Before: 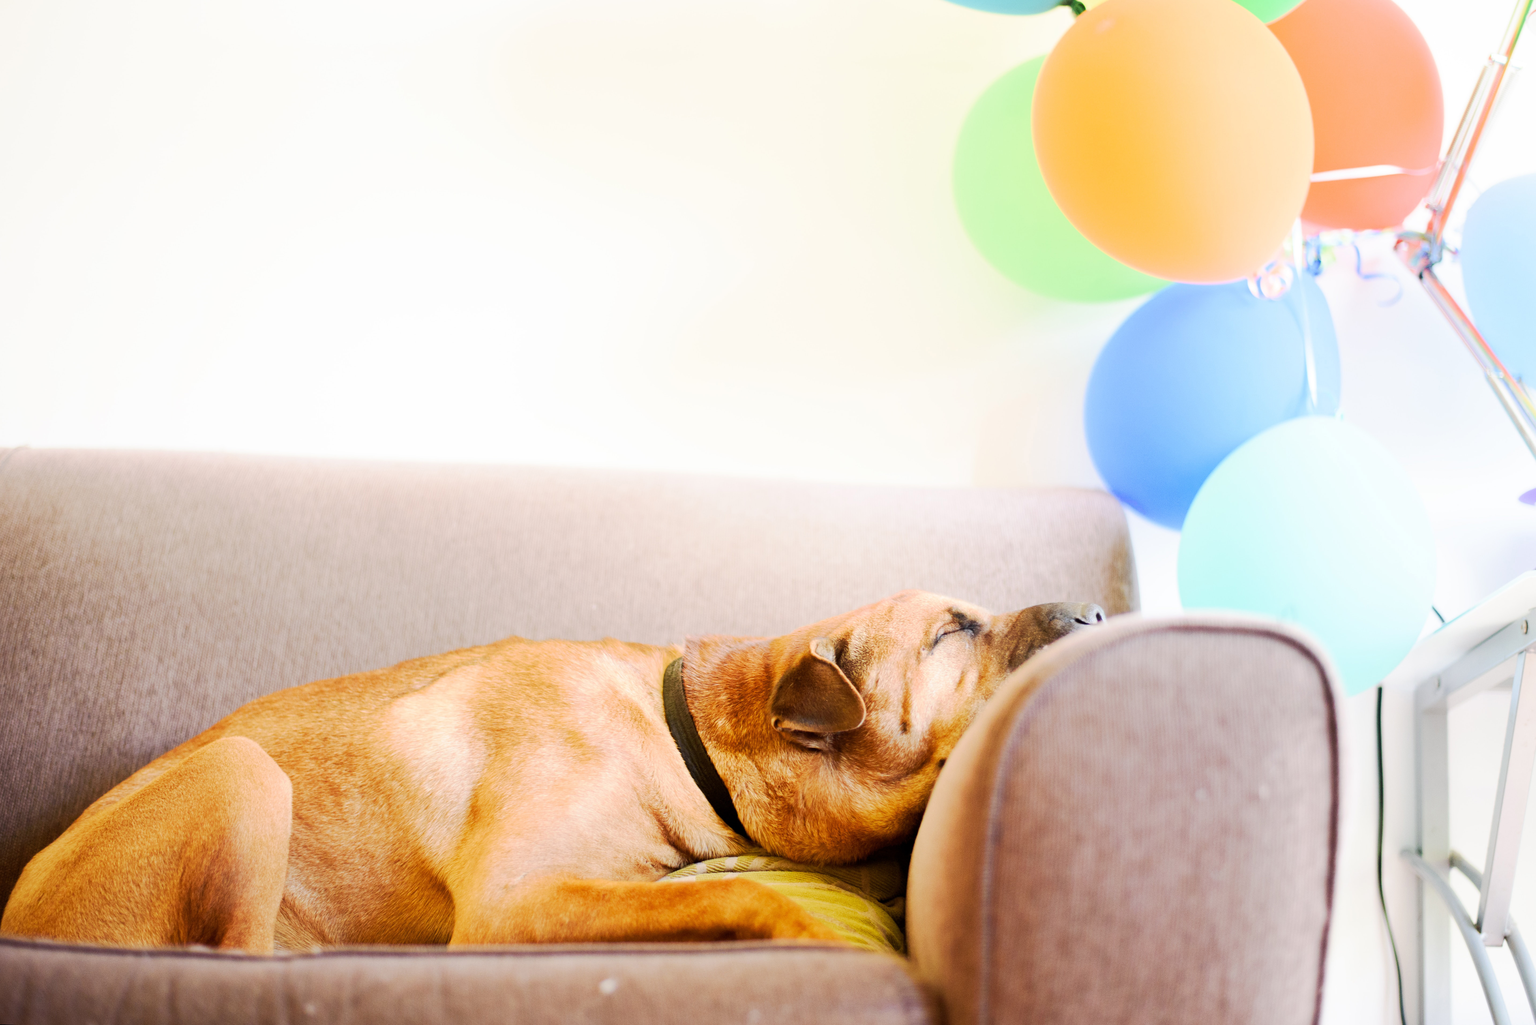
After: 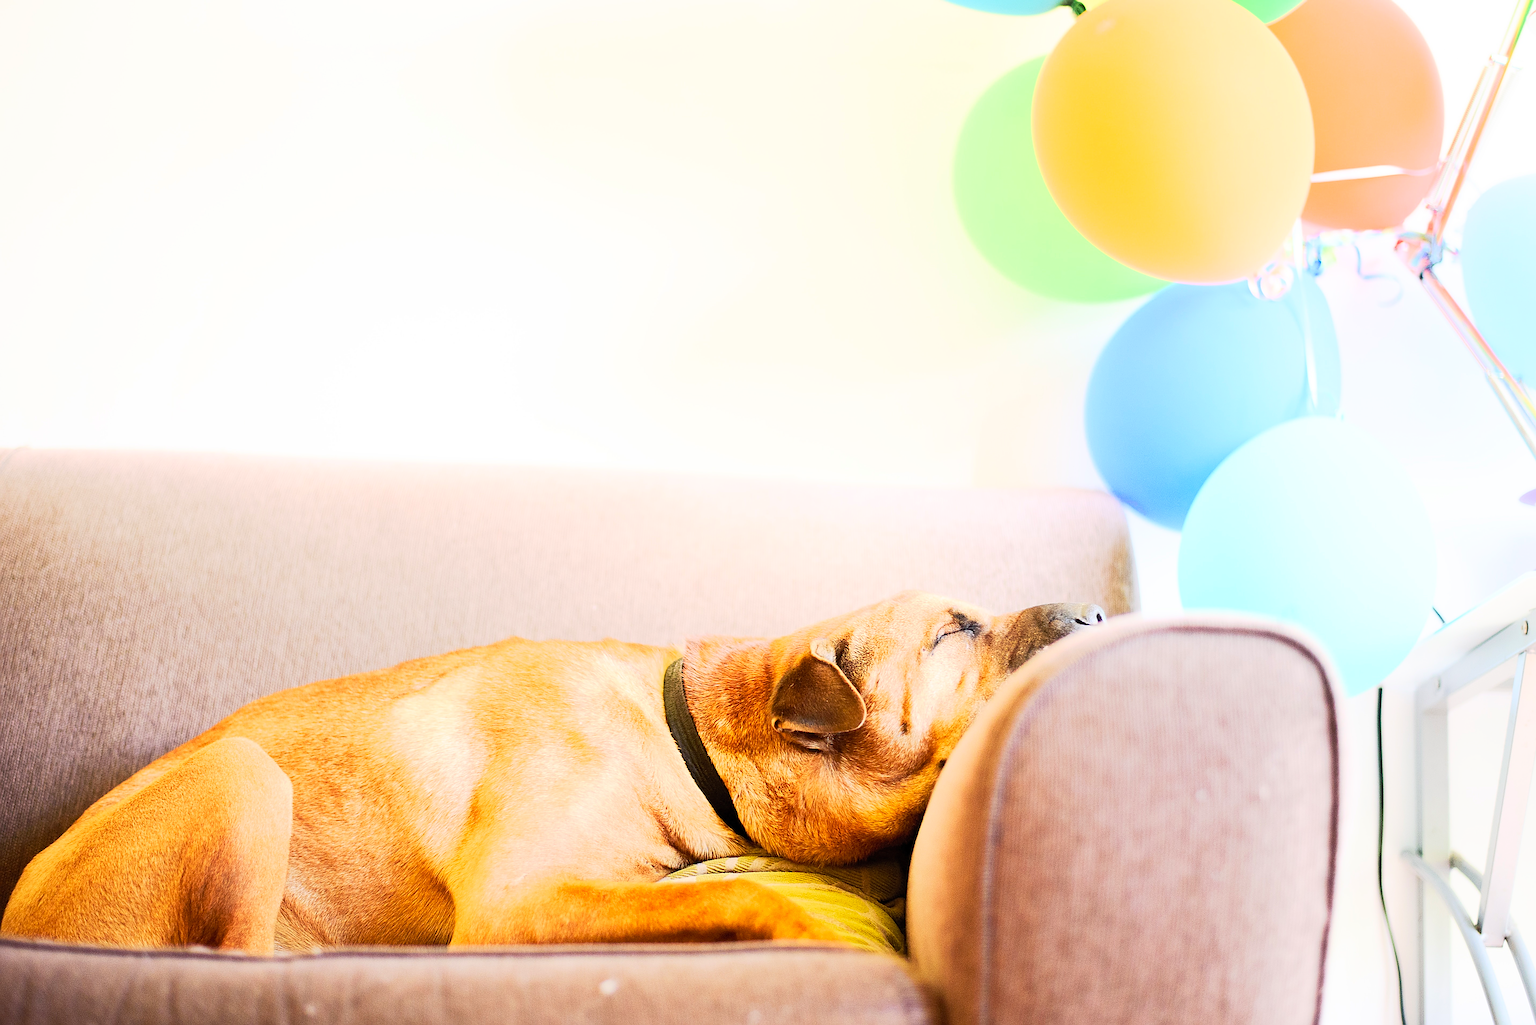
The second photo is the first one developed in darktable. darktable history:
contrast brightness saturation: contrast 0.2, brightness 0.16, saturation 0.22
sharpen: amount 2
